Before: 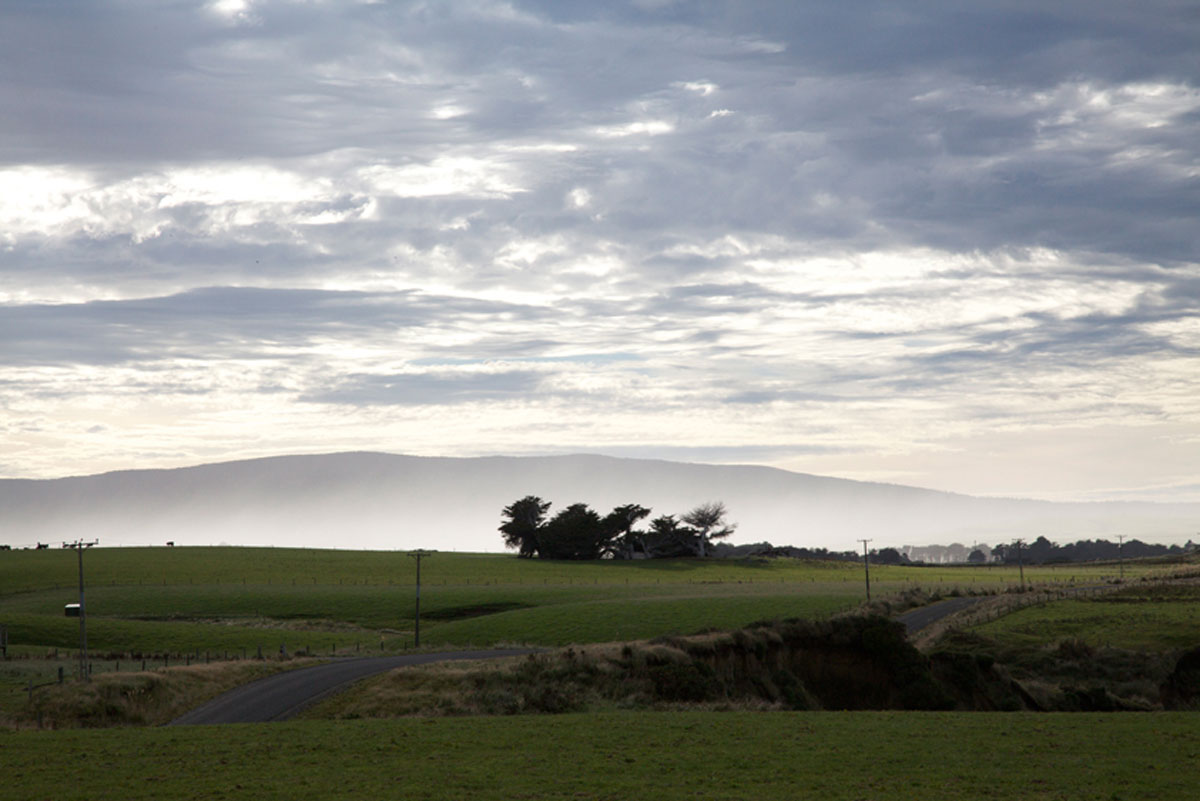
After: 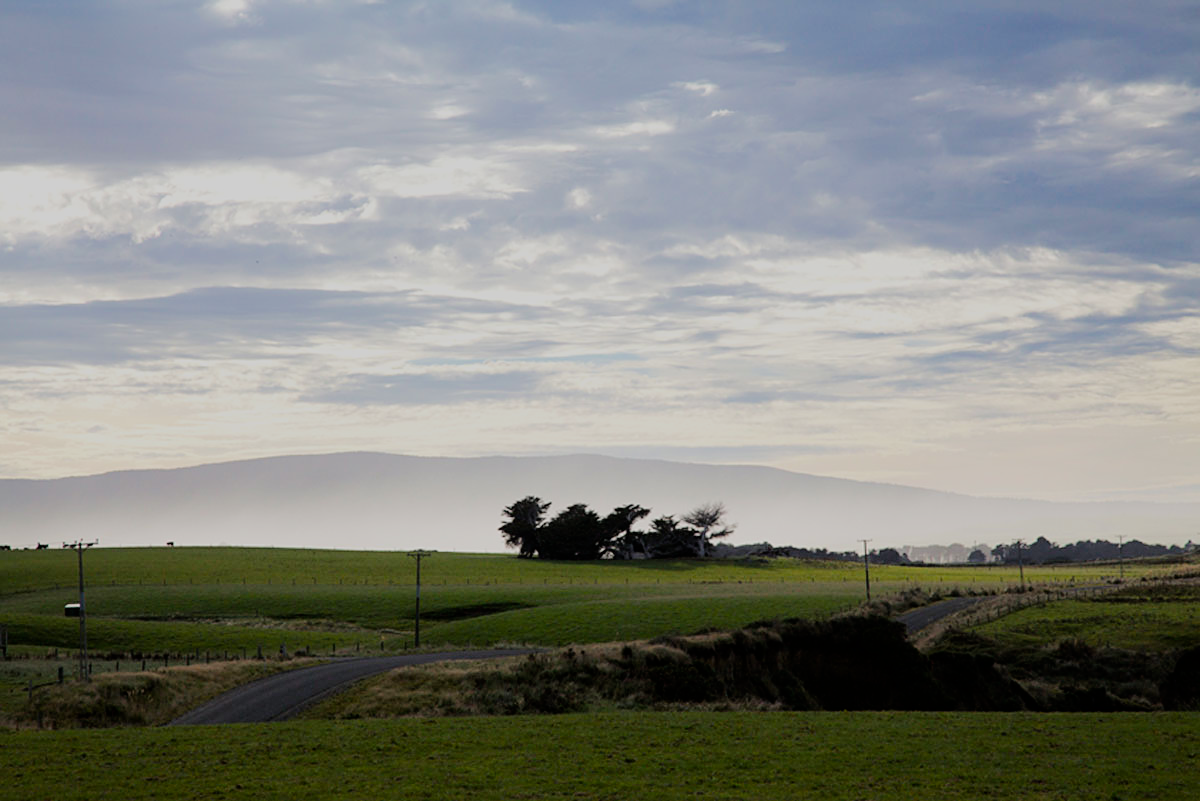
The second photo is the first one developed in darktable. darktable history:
sharpen: amount 0.214
filmic rgb: black relative exposure -7.12 EV, white relative exposure 5.35 EV, hardness 3.03
color balance rgb: shadows lift › chroma 1.764%, shadows lift › hue 262.86°, linear chroma grading › global chroma 8.846%, perceptual saturation grading › global saturation 19.488%, perceptual brilliance grading › mid-tones 10.004%, perceptual brilliance grading › shadows 15.295%
